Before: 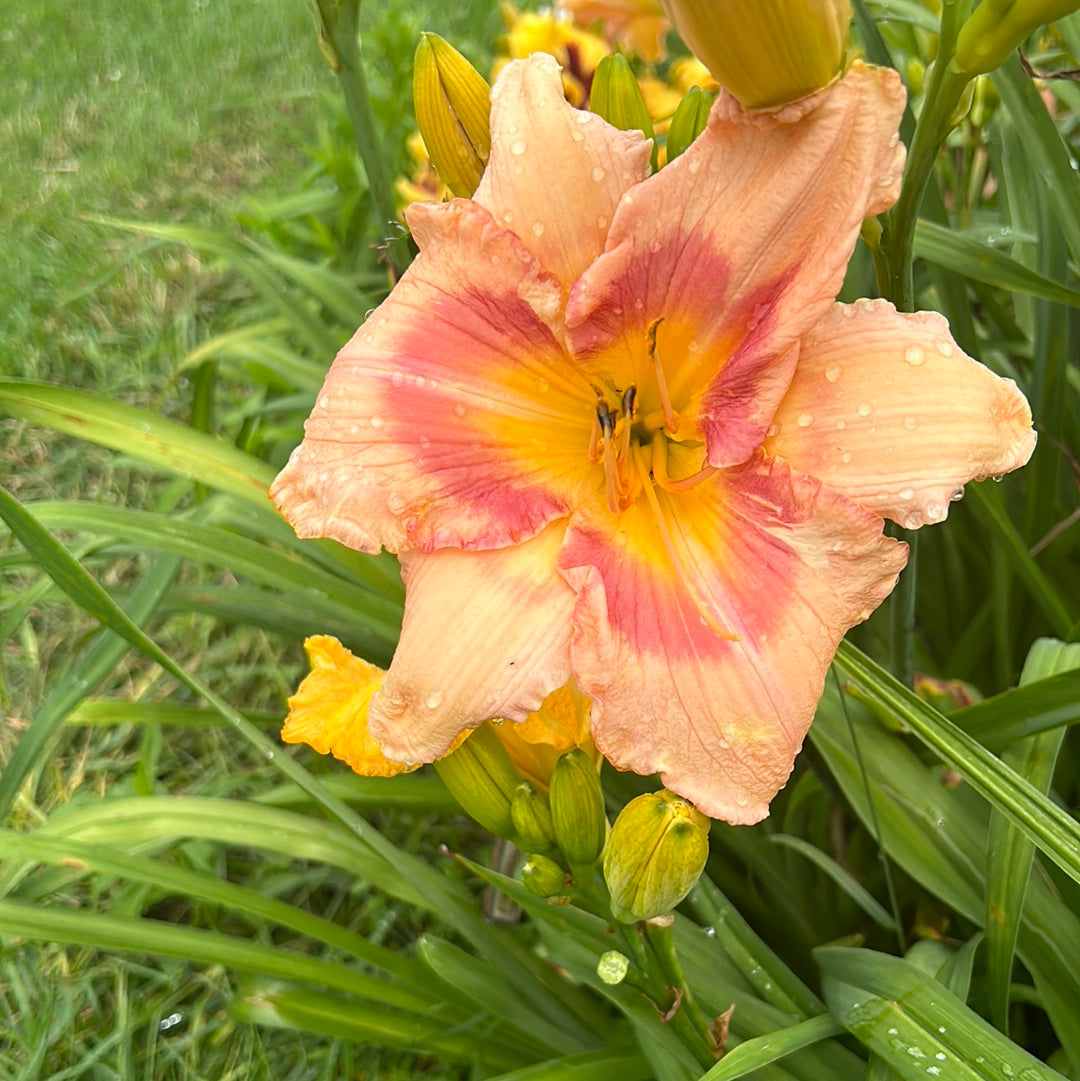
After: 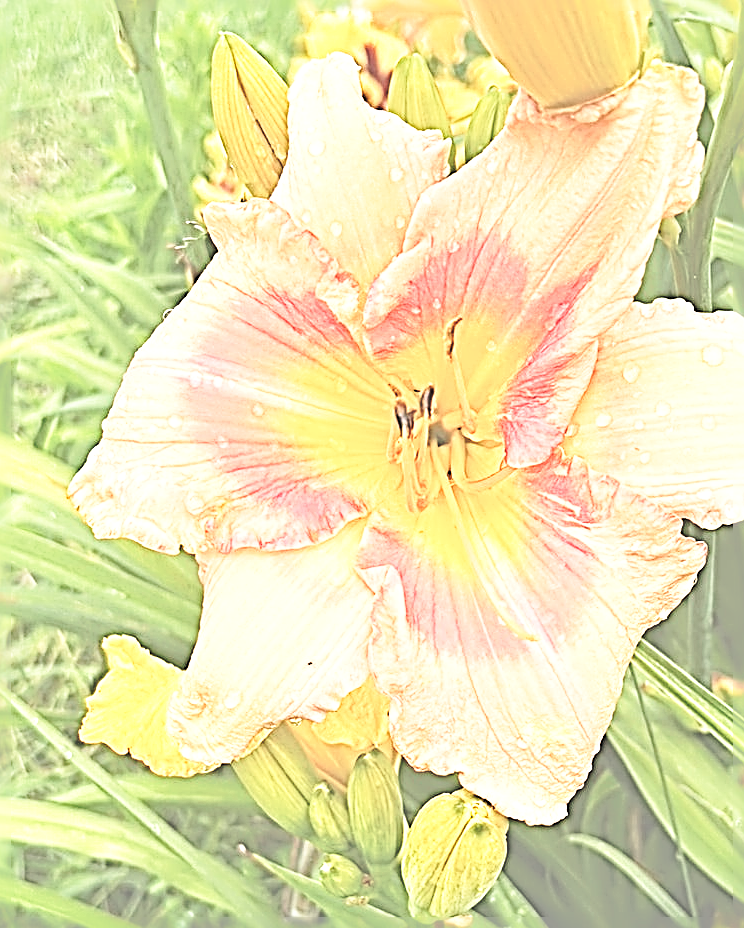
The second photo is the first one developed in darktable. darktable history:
contrast brightness saturation: brightness 0.288
sharpen: radius 4.013, amount 1.991
exposure: black level correction -0.07, exposure 0.502 EV, compensate exposure bias true, compensate highlight preservation false
crop: left 18.78%, right 12.294%, bottom 14.113%
local contrast: mode bilateral grid, contrast 26, coarseness 50, detail 124%, midtone range 0.2
base curve: curves: ch0 [(0, 0) (0.028, 0.03) (0.121, 0.232) (0.46, 0.748) (0.859, 0.968) (1, 1)], preserve colors none
